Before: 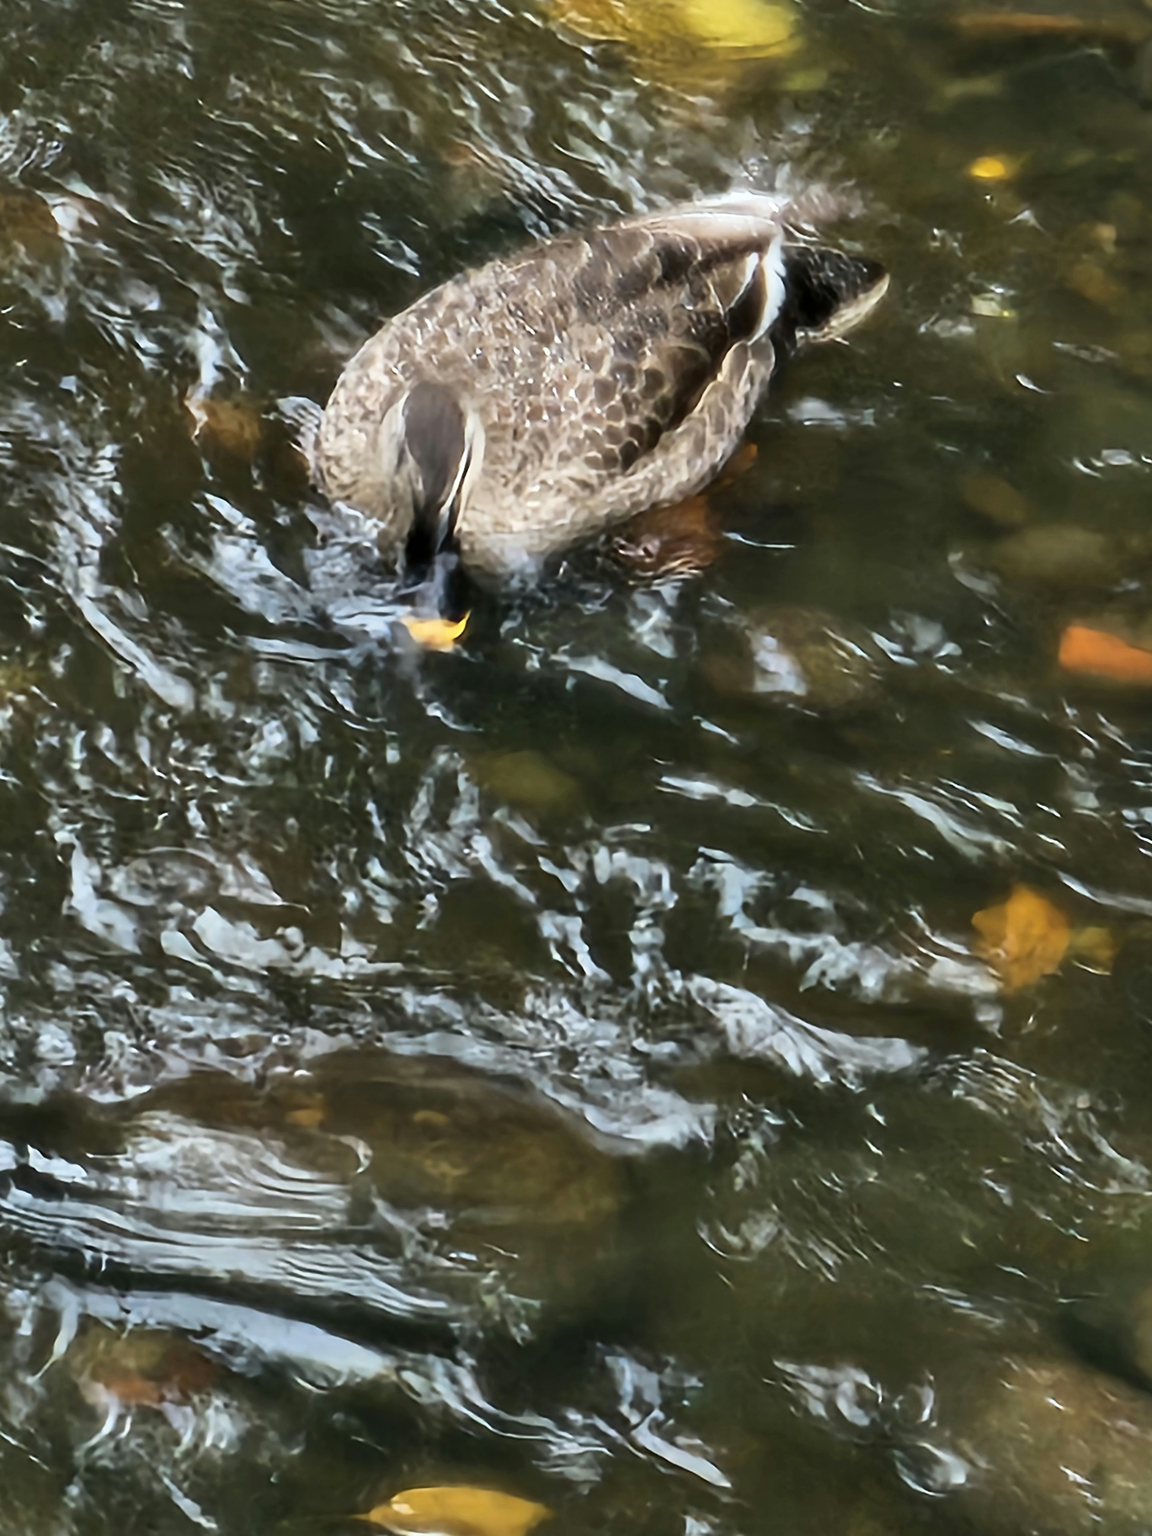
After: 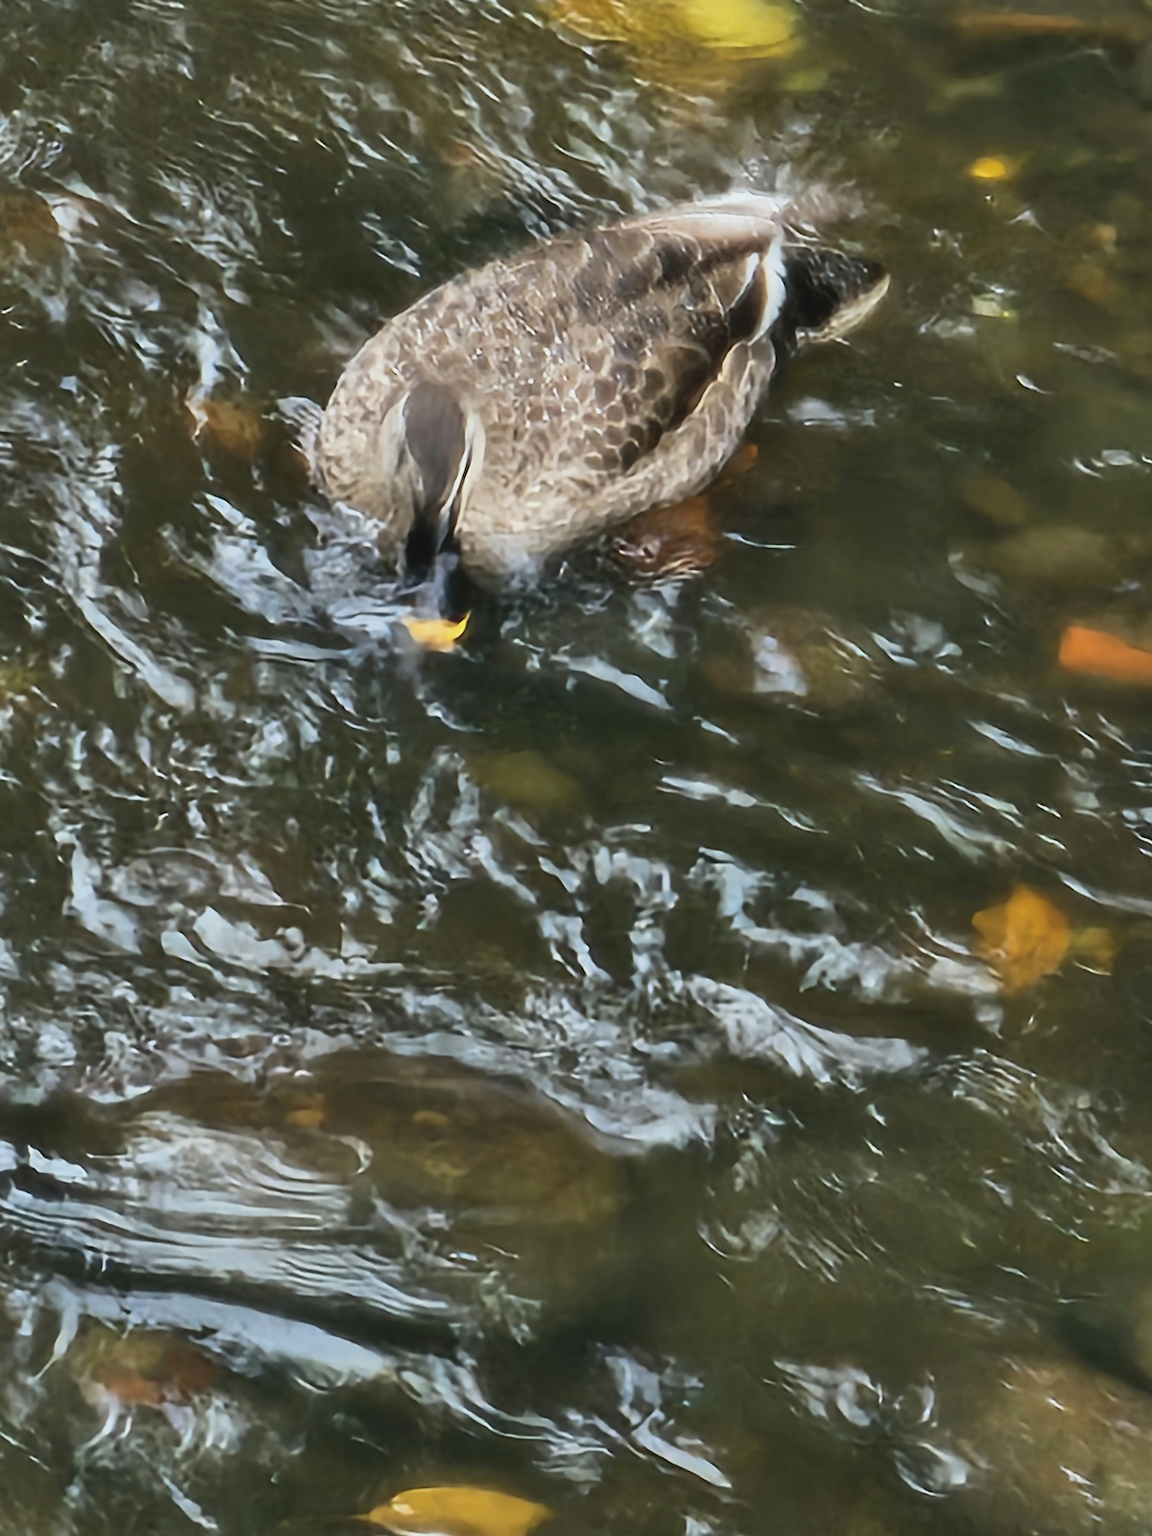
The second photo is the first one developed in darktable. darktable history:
contrast brightness saturation: contrast -0.125
